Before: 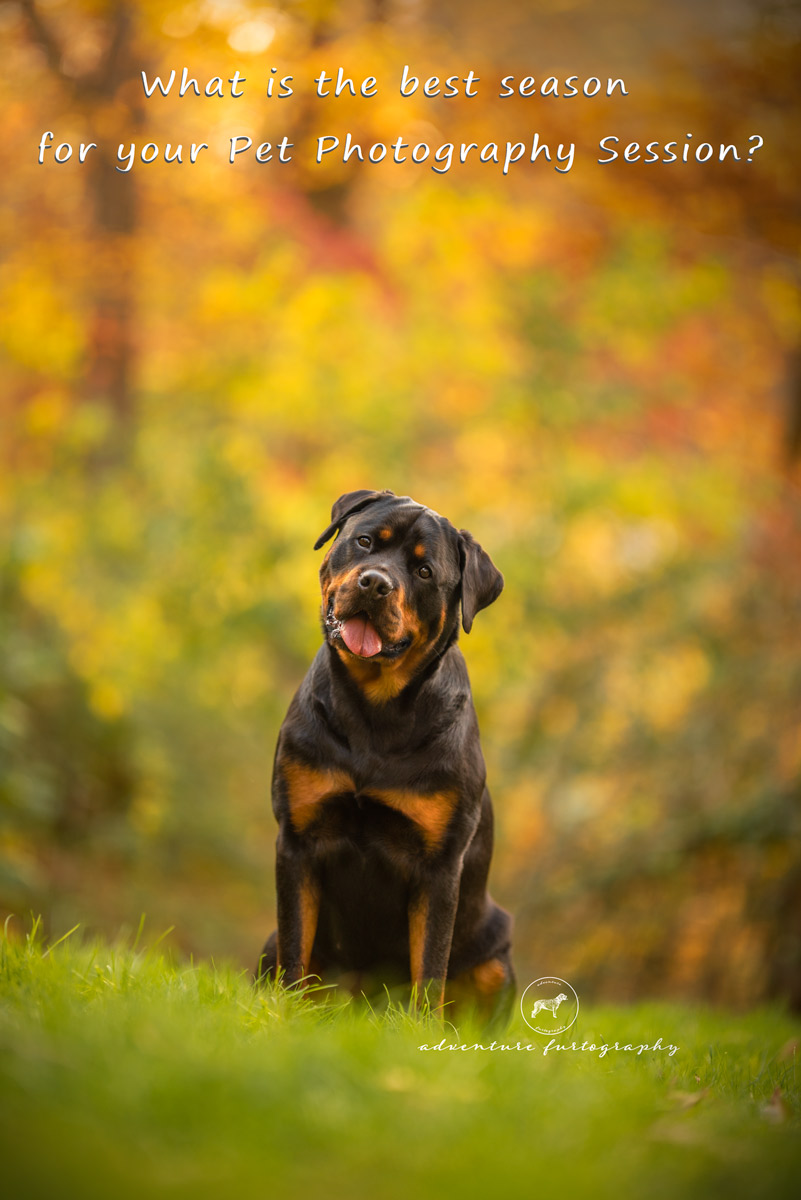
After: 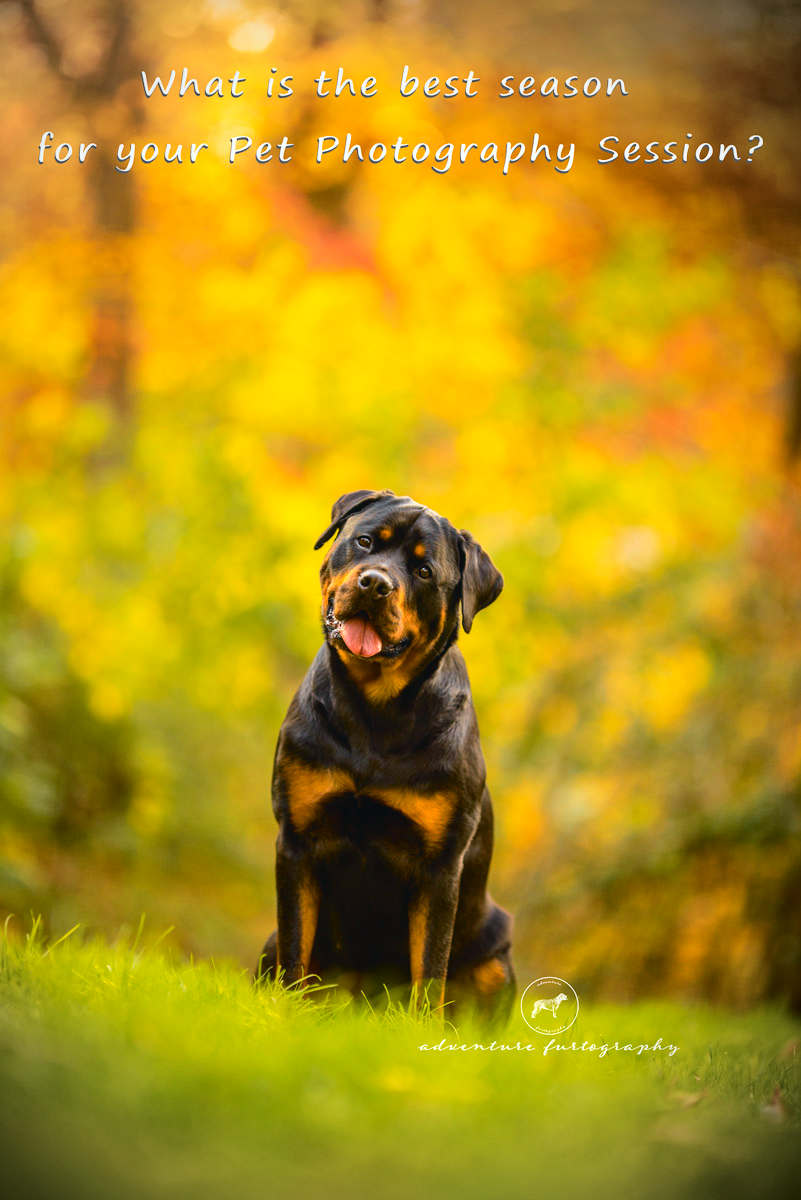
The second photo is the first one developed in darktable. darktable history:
color balance rgb: perceptual saturation grading › global saturation 25%, global vibrance 20%
tone curve: curves: ch0 [(0, 0.023) (0.087, 0.065) (0.184, 0.168) (0.45, 0.54) (0.57, 0.683) (0.722, 0.825) (0.877, 0.948) (1, 1)]; ch1 [(0, 0) (0.388, 0.369) (0.44, 0.44) (0.489, 0.481) (0.534, 0.528) (0.657, 0.655) (1, 1)]; ch2 [(0, 0) (0.353, 0.317) (0.408, 0.427) (0.472, 0.46) (0.5, 0.488) (0.537, 0.518) (0.576, 0.592) (0.625, 0.631) (1, 1)], color space Lab, independent channels, preserve colors none
vignetting: fall-off radius 63.6%
